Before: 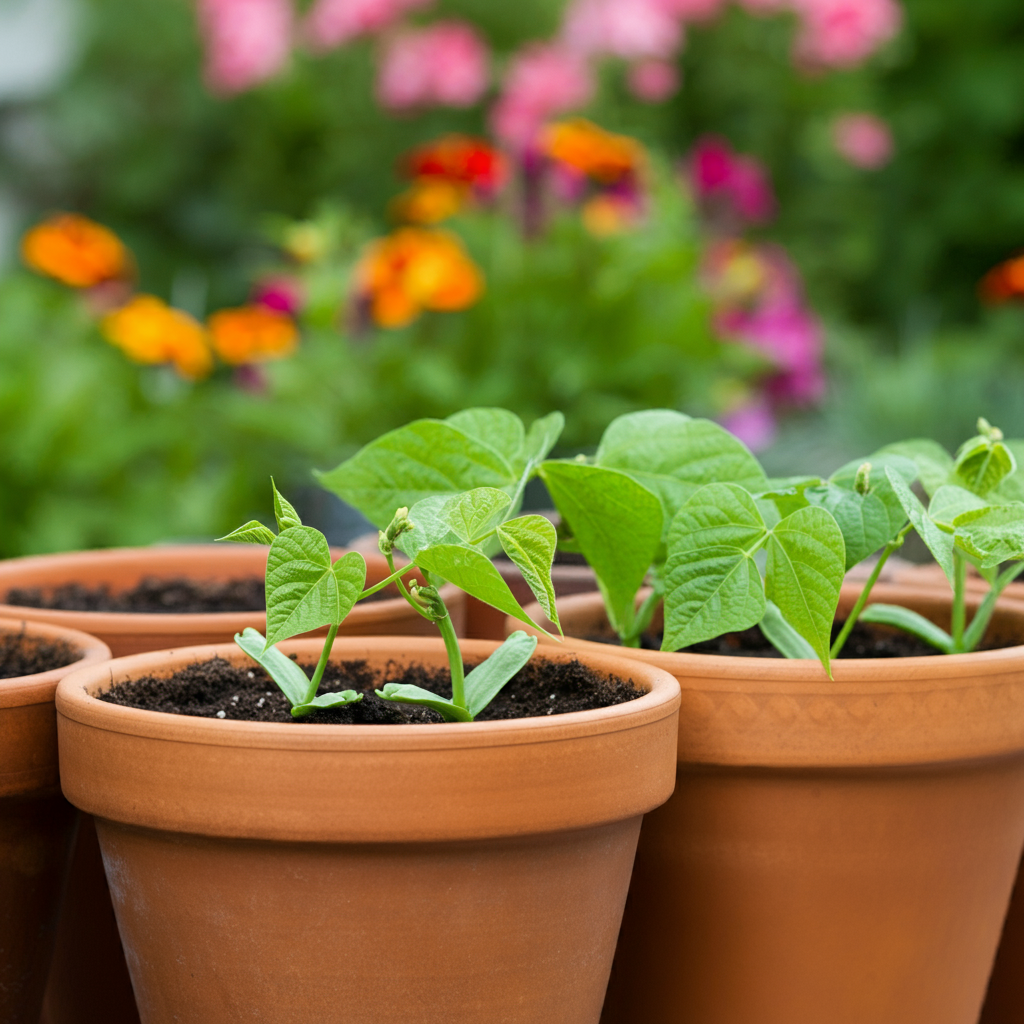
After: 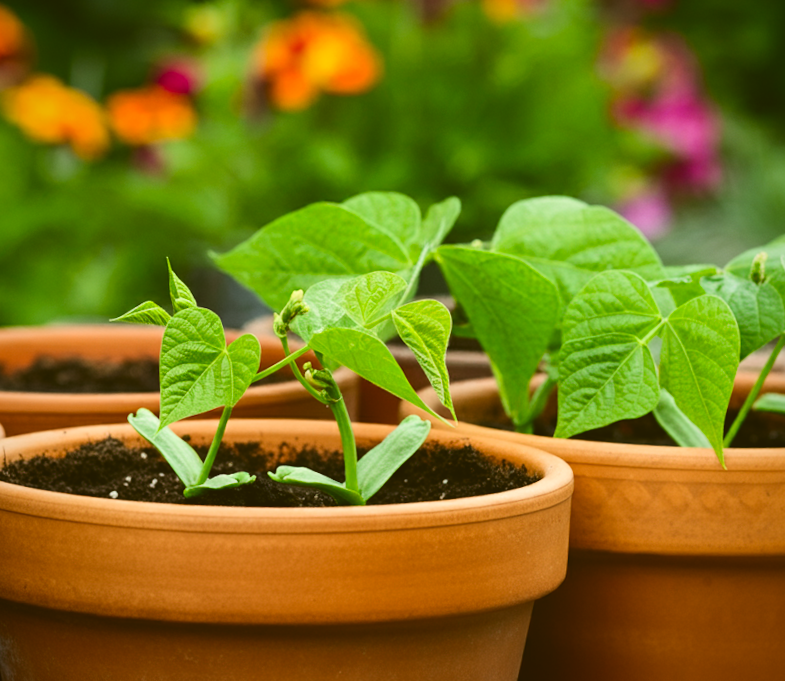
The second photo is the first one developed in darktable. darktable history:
rotate and perspective: rotation -2.56°, automatic cropping off
crop and rotate: angle -3.37°, left 9.79%, top 20.73%, right 12.42%, bottom 11.82%
color correction: highlights a* -1.43, highlights b* 10.12, shadows a* 0.395, shadows b* 19.35
vignetting: fall-off start 80.87%, fall-off radius 61.59%, brightness -0.384, saturation 0.007, center (0, 0.007), automatic ratio true, width/height ratio 1.418
contrast brightness saturation: contrast 0.19, brightness -0.11, saturation 0.21
exposure: black level correction -0.028, compensate highlight preservation false
